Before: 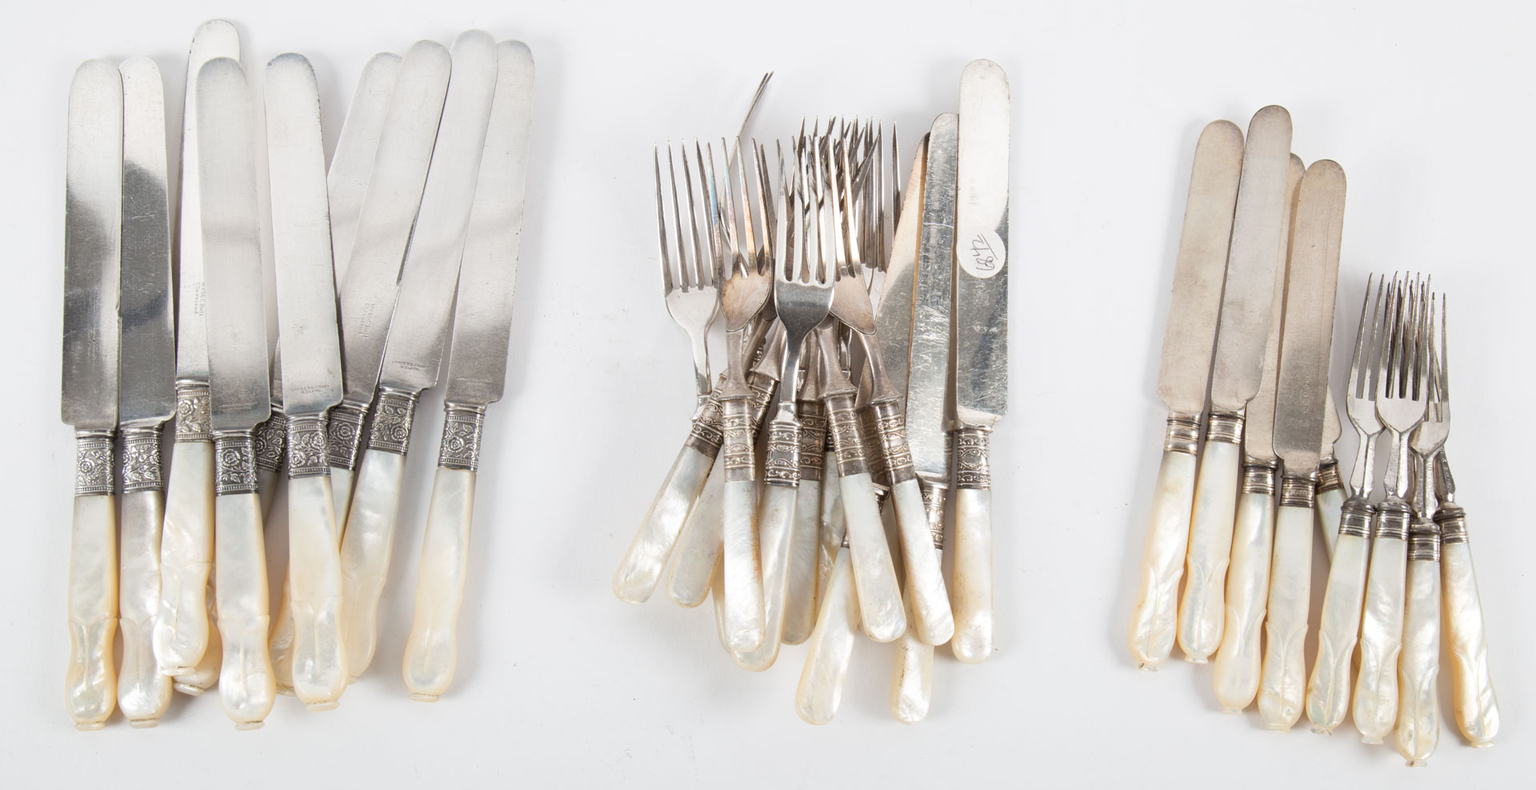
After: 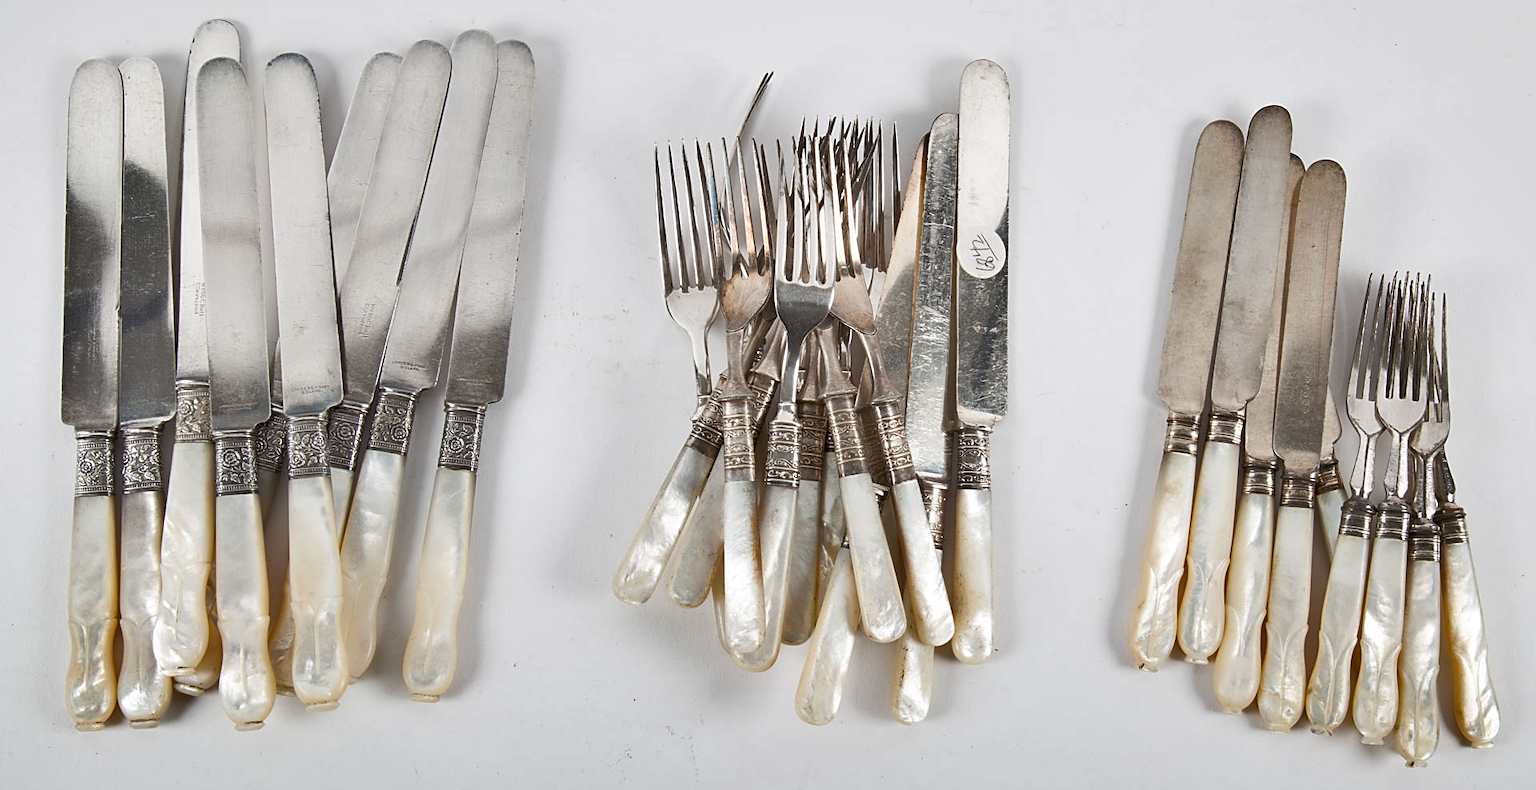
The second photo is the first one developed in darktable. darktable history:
sharpen: on, module defaults
shadows and highlights: radius 105.92, shadows 23.23, highlights -59.05, low approximation 0.01, soften with gaussian
